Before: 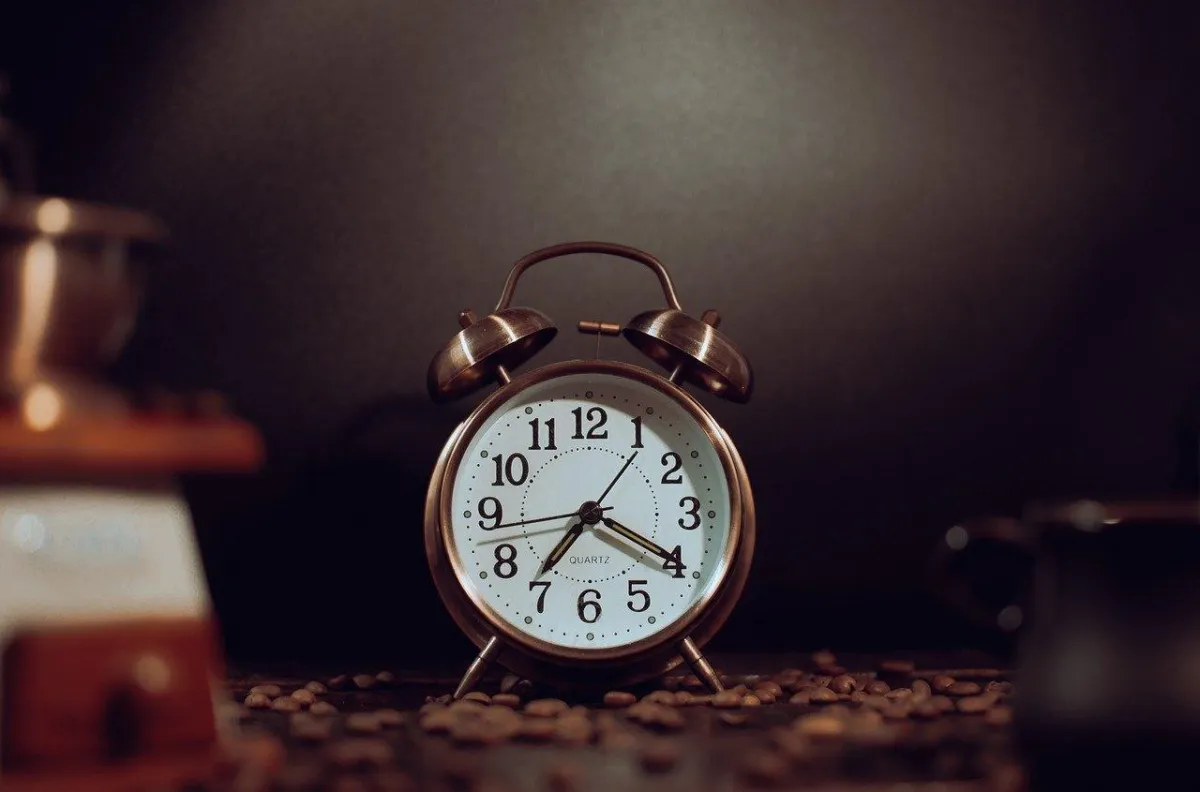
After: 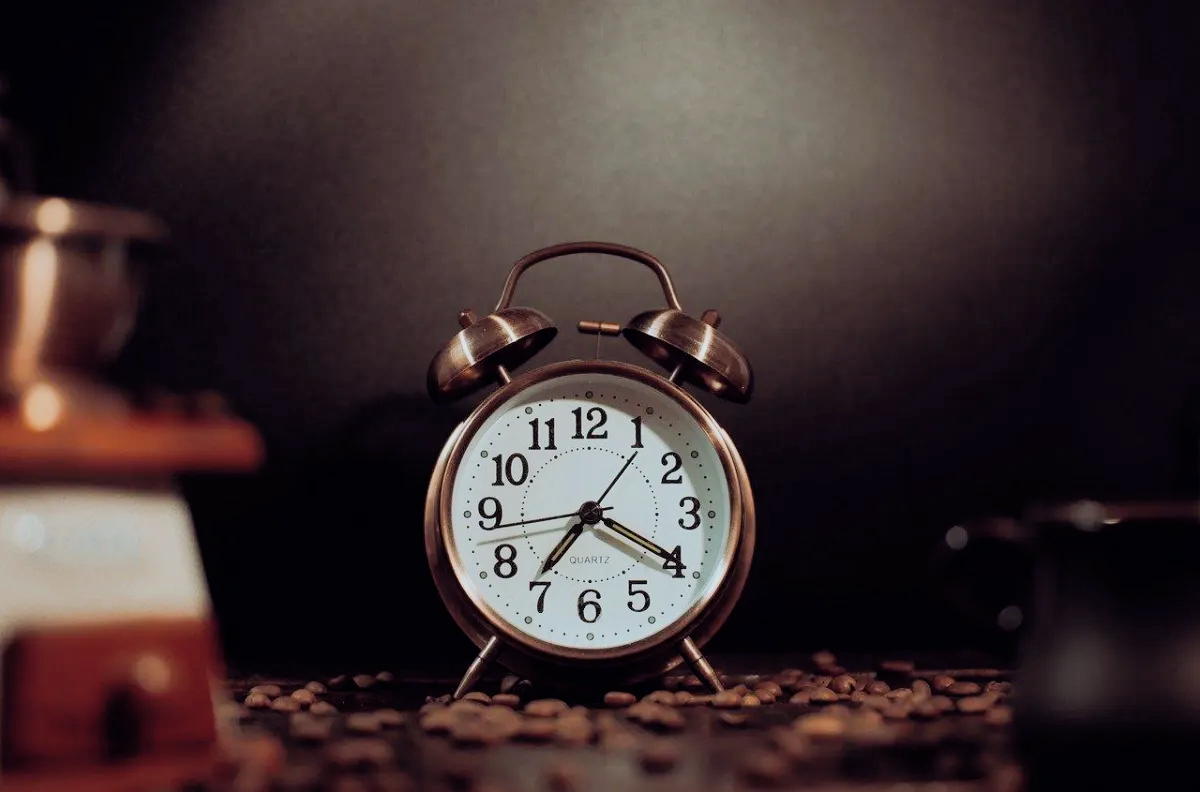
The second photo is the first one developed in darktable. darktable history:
filmic rgb: black relative exposure -7.65 EV, white relative exposure 4.56 EV, hardness 3.61, preserve chrominance max RGB
exposure: exposure 0.6 EV, compensate highlight preservation false
